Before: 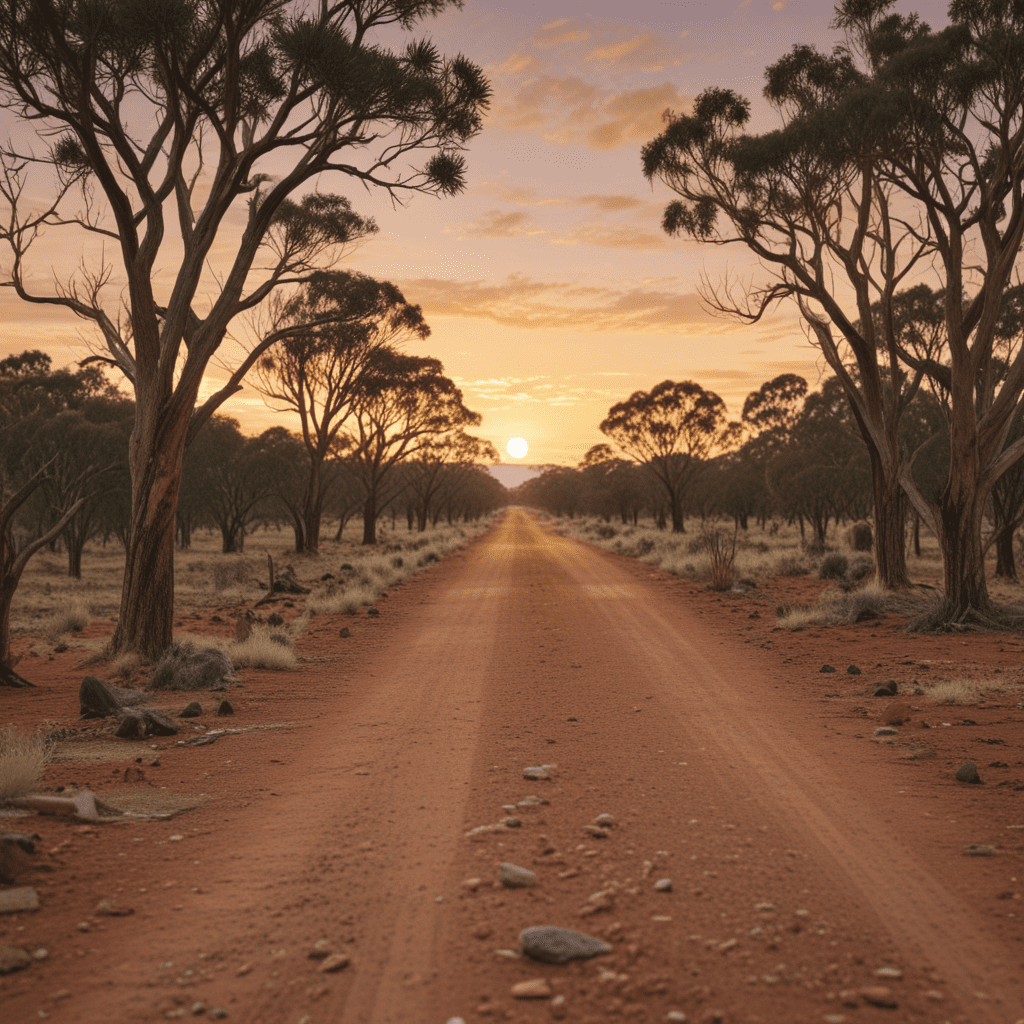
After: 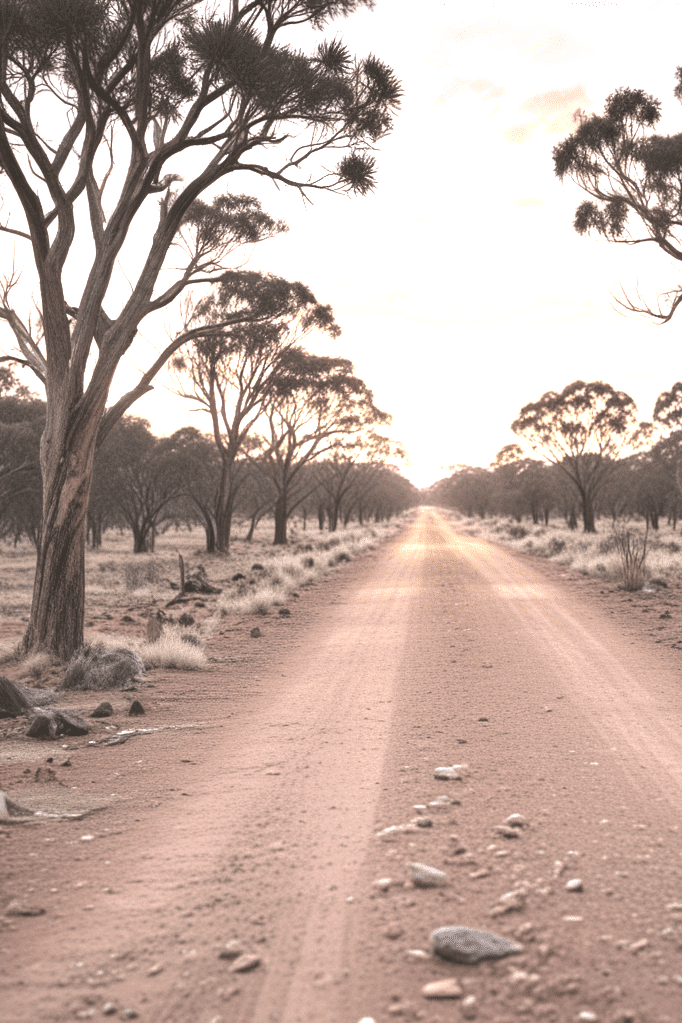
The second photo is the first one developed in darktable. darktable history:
exposure: black level correction 0.001, exposure 1.646 EV, compensate exposure bias true, compensate highlight preservation false
crop and rotate: left 8.786%, right 24.548%
white balance: red 1.05, blue 1.072
color zones: curves: ch0 [(0, 0.613) (0.01, 0.613) (0.245, 0.448) (0.498, 0.529) (0.642, 0.665) (0.879, 0.777) (0.99, 0.613)]; ch1 [(0, 0.035) (0.121, 0.189) (0.259, 0.197) (0.415, 0.061) (0.589, 0.022) (0.732, 0.022) (0.857, 0.026) (0.991, 0.053)]
